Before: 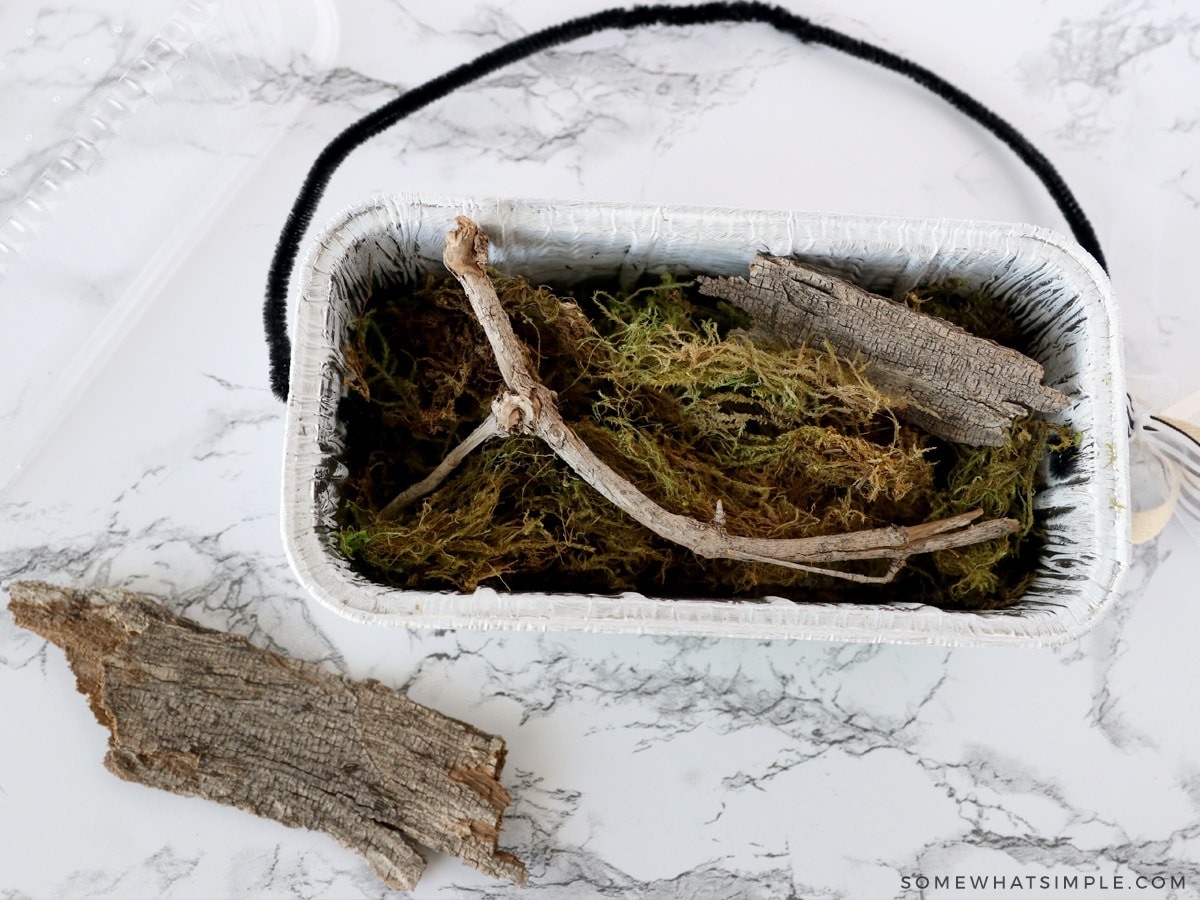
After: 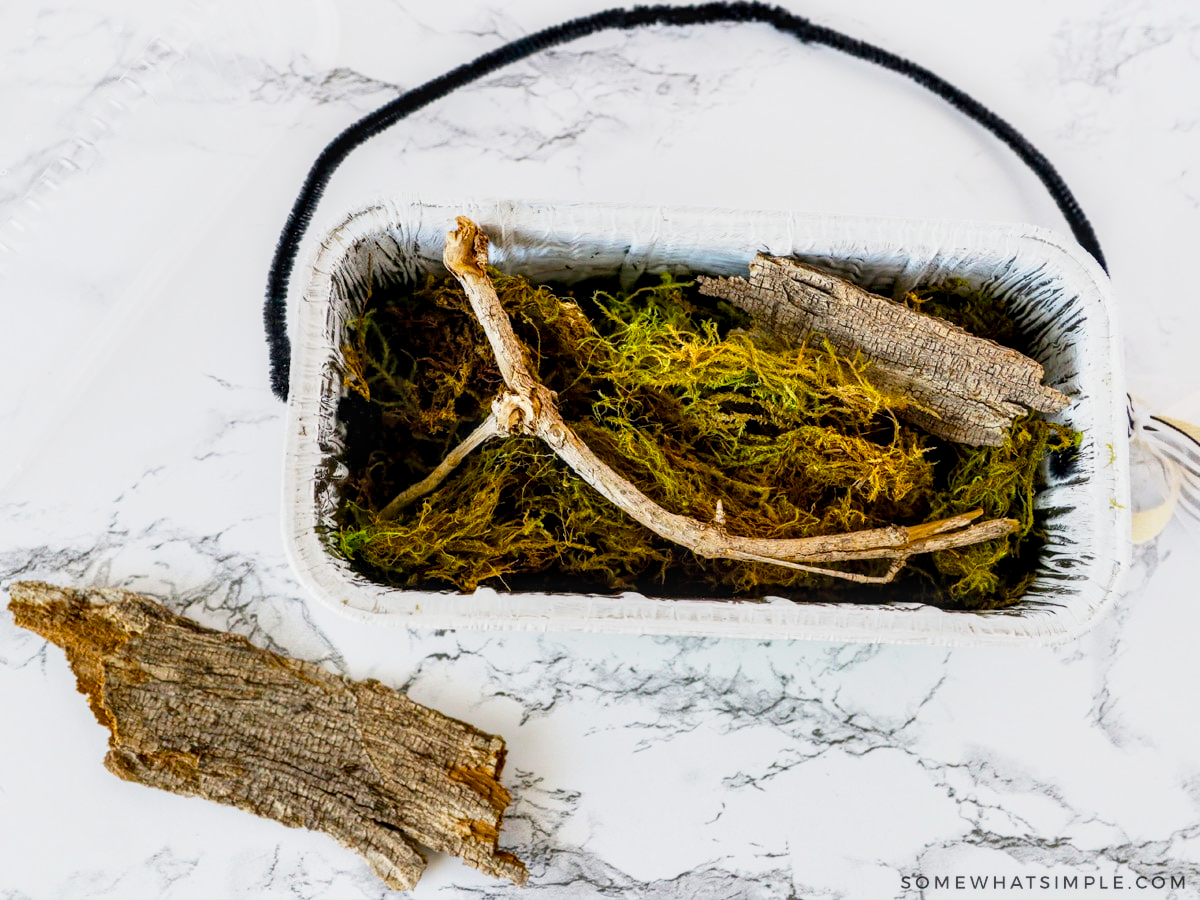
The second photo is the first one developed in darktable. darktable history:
base curve: curves: ch0 [(0, 0) (0.088, 0.125) (0.176, 0.251) (0.354, 0.501) (0.613, 0.749) (1, 0.877)], preserve colors none
local contrast: detail 144%
color balance rgb: perceptual saturation grading › global saturation 100%
